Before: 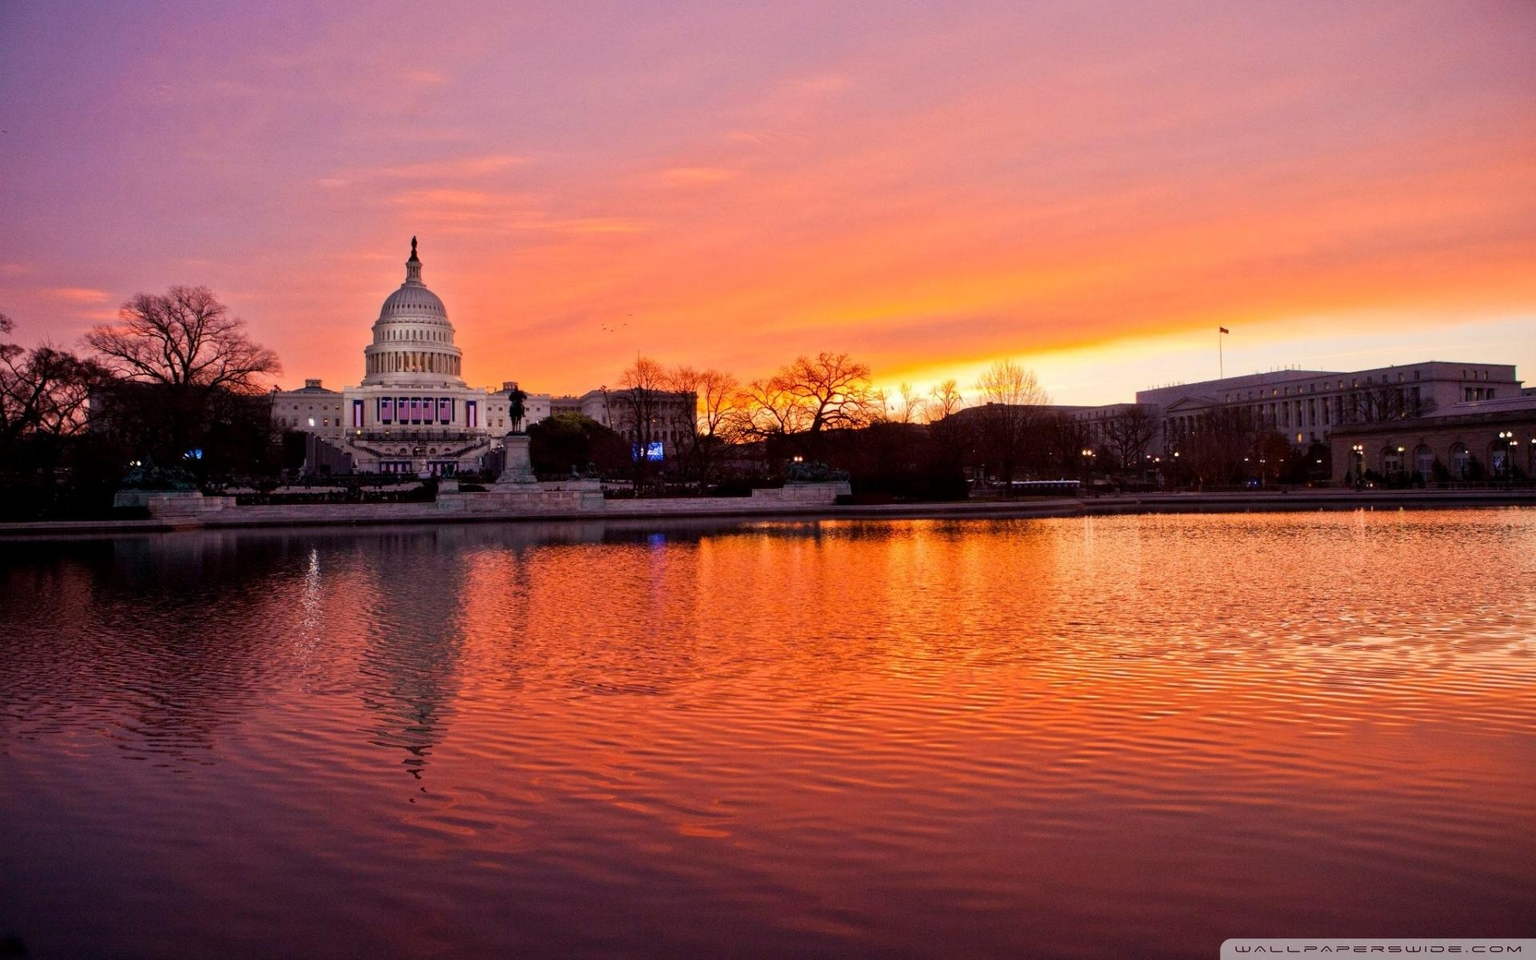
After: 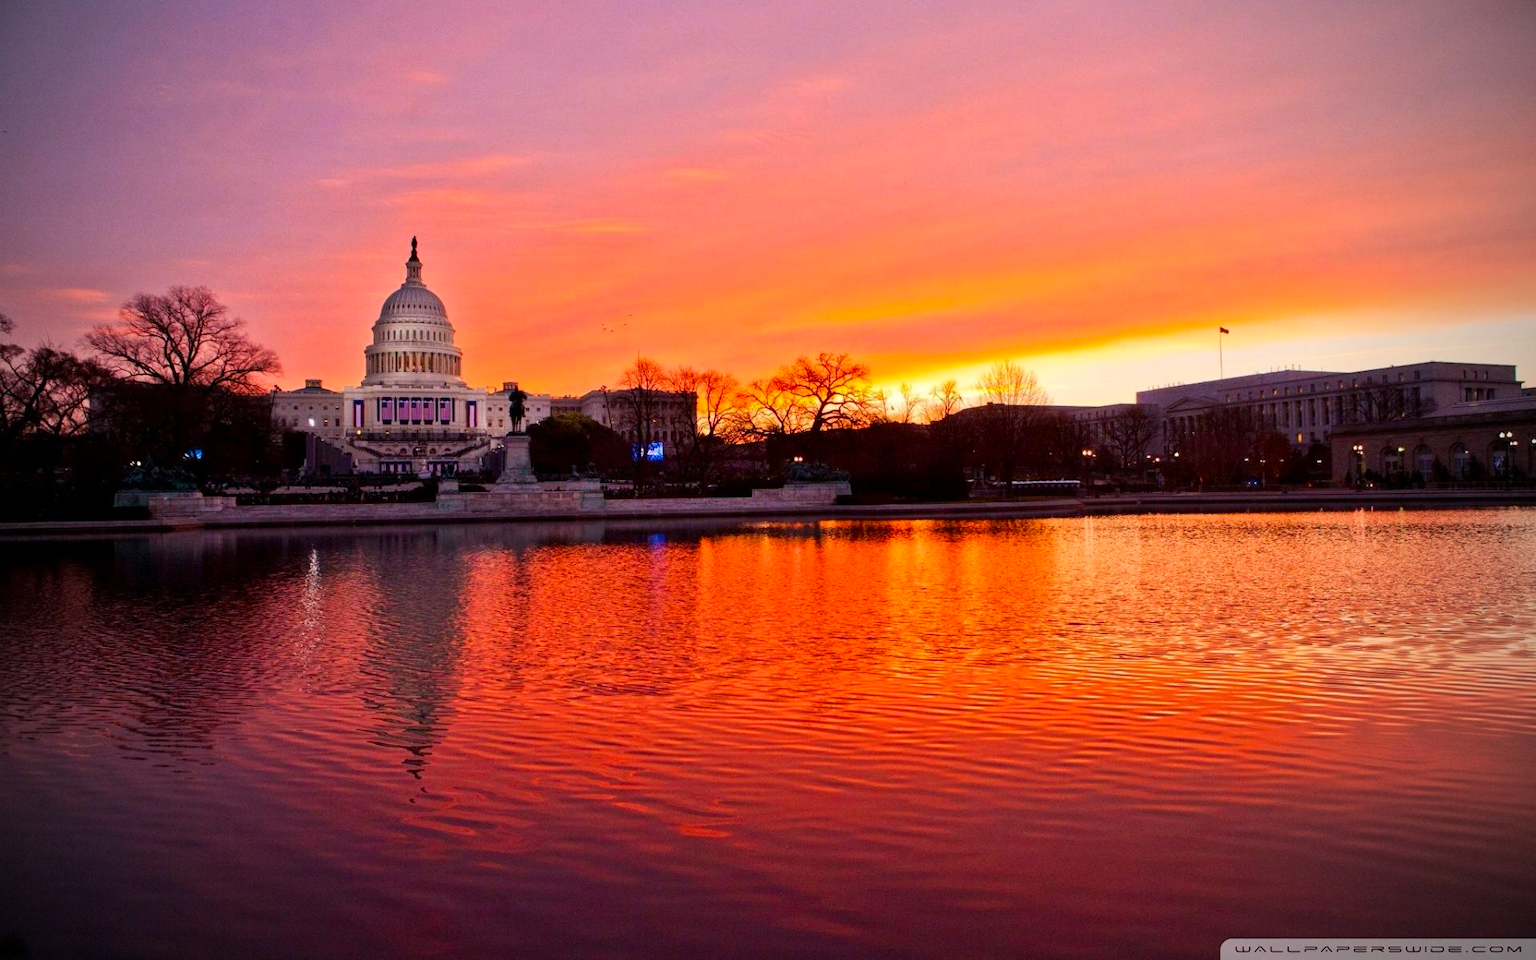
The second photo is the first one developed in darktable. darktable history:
contrast brightness saturation: contrast 0.09, saturation 0.267
vignetting: fall-off start 72.91%, brightness -0.513, saturation -0.52
